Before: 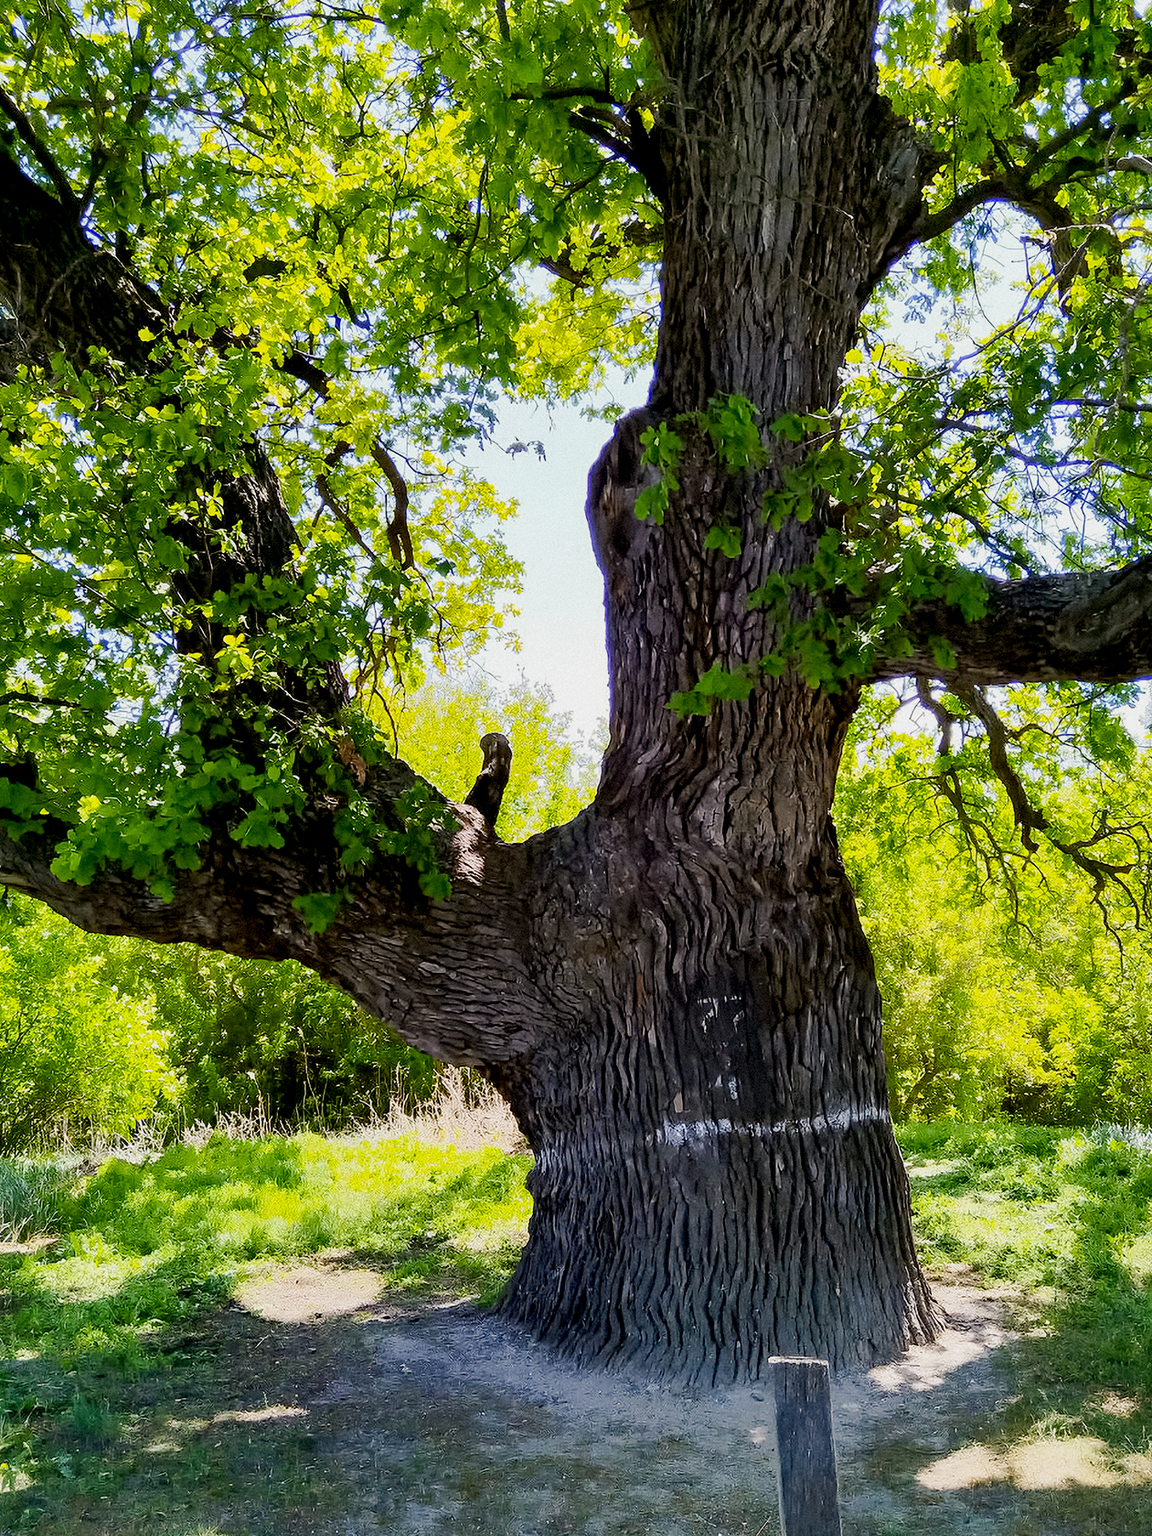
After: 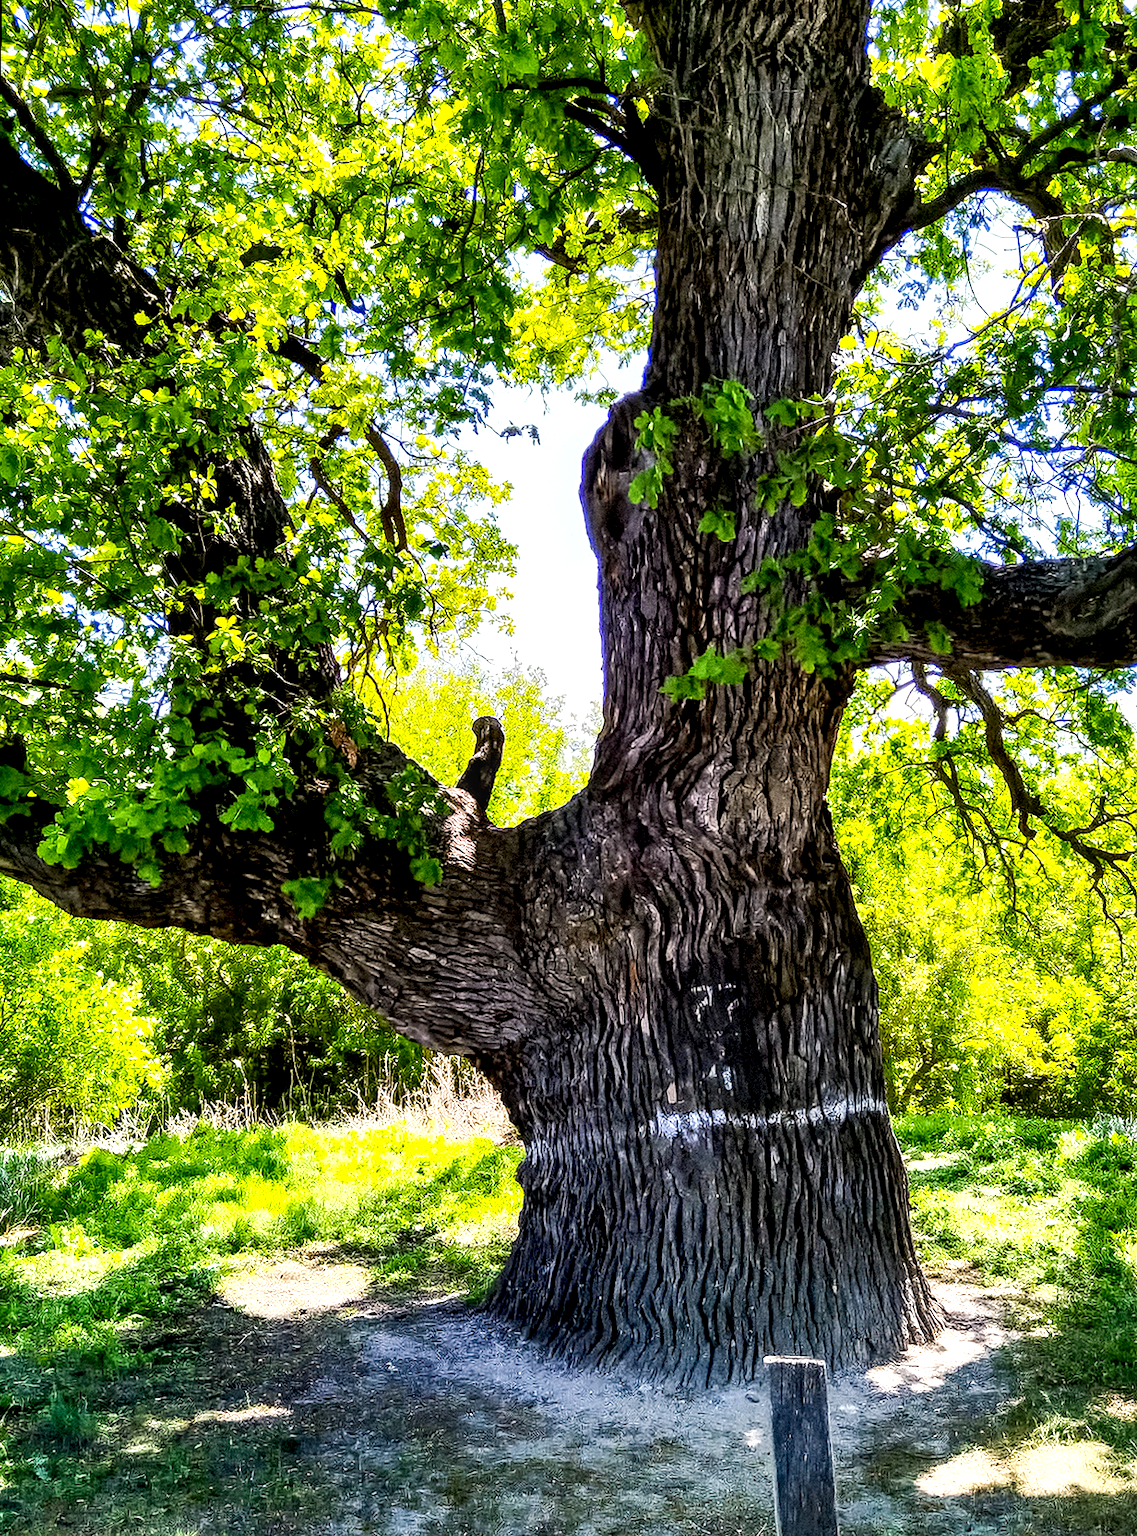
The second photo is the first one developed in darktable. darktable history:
shadows and highlights: low approximation 0.01, soften with gaussian
contrast brightness saturation: contrast 0.01, saturation -0.05
tone equalizer: -8 EV -0.417 EV, -7 EV -0.389 EV, -6 EV -0.333 EV, -5 EV -0.222 EV, -3 EV 0.222 EV, -2 EV 0.333 EV, -1 EV 0.389 EV, +0 EV 0.417 EV, edges refinement/feathering 500, mask exposure compensation -1.57 EV, preserve details no
local contrast: highlights 79%, shadows 56%, detail 175%, midtone range 0.428
rotate and perspective: rotation 0.226°, lens shift (vertical) -0.042, crop left 0.023, crop right 0.982, crop top 0.006, crop bottom 0.994
color zones: curves: ch0 [(0, 0.613) (0.01, 0.613) (0.245, 0.448) (0.498, 0.529) (0.642, 0.665) (0.879, 0.777) (0.99, 0.613)]; ch1 [(0, 0) (0.143, 0) (0.286, 0) (0.429, 0) (0.571, 0) (0.714, 0) (0.857, 0)], mix -131.09%
